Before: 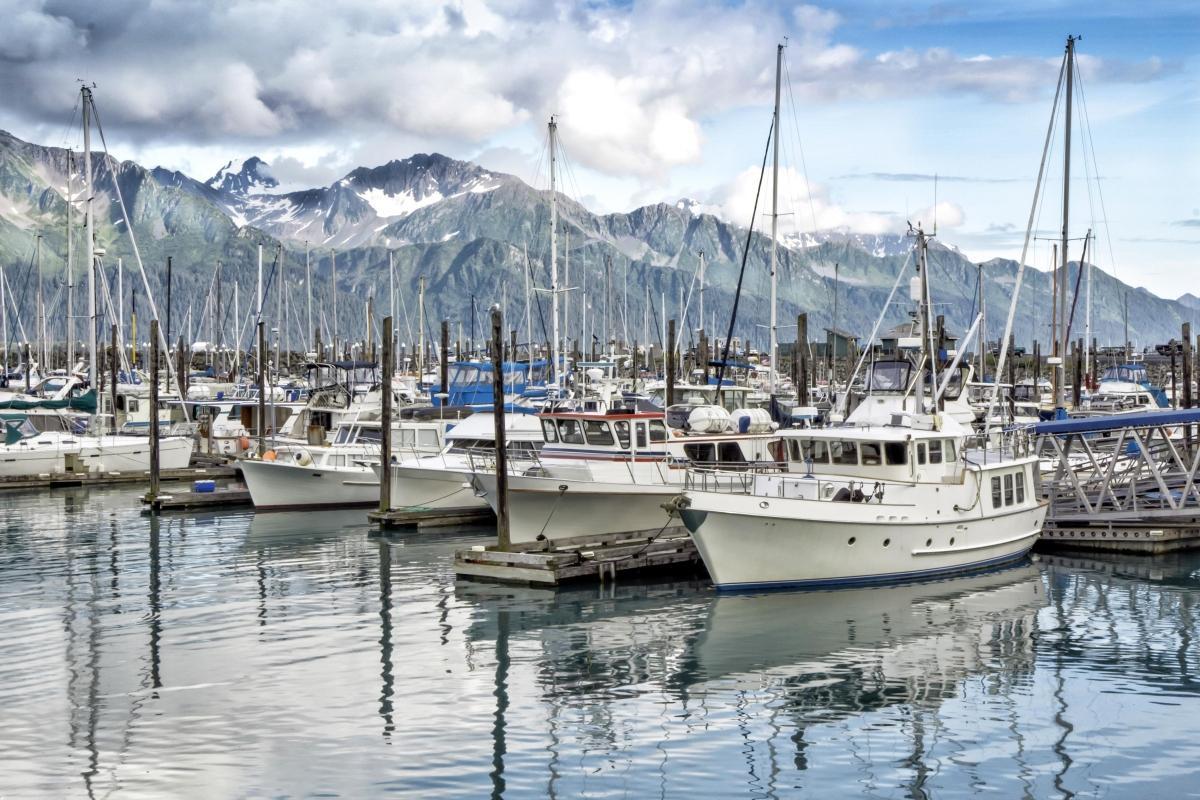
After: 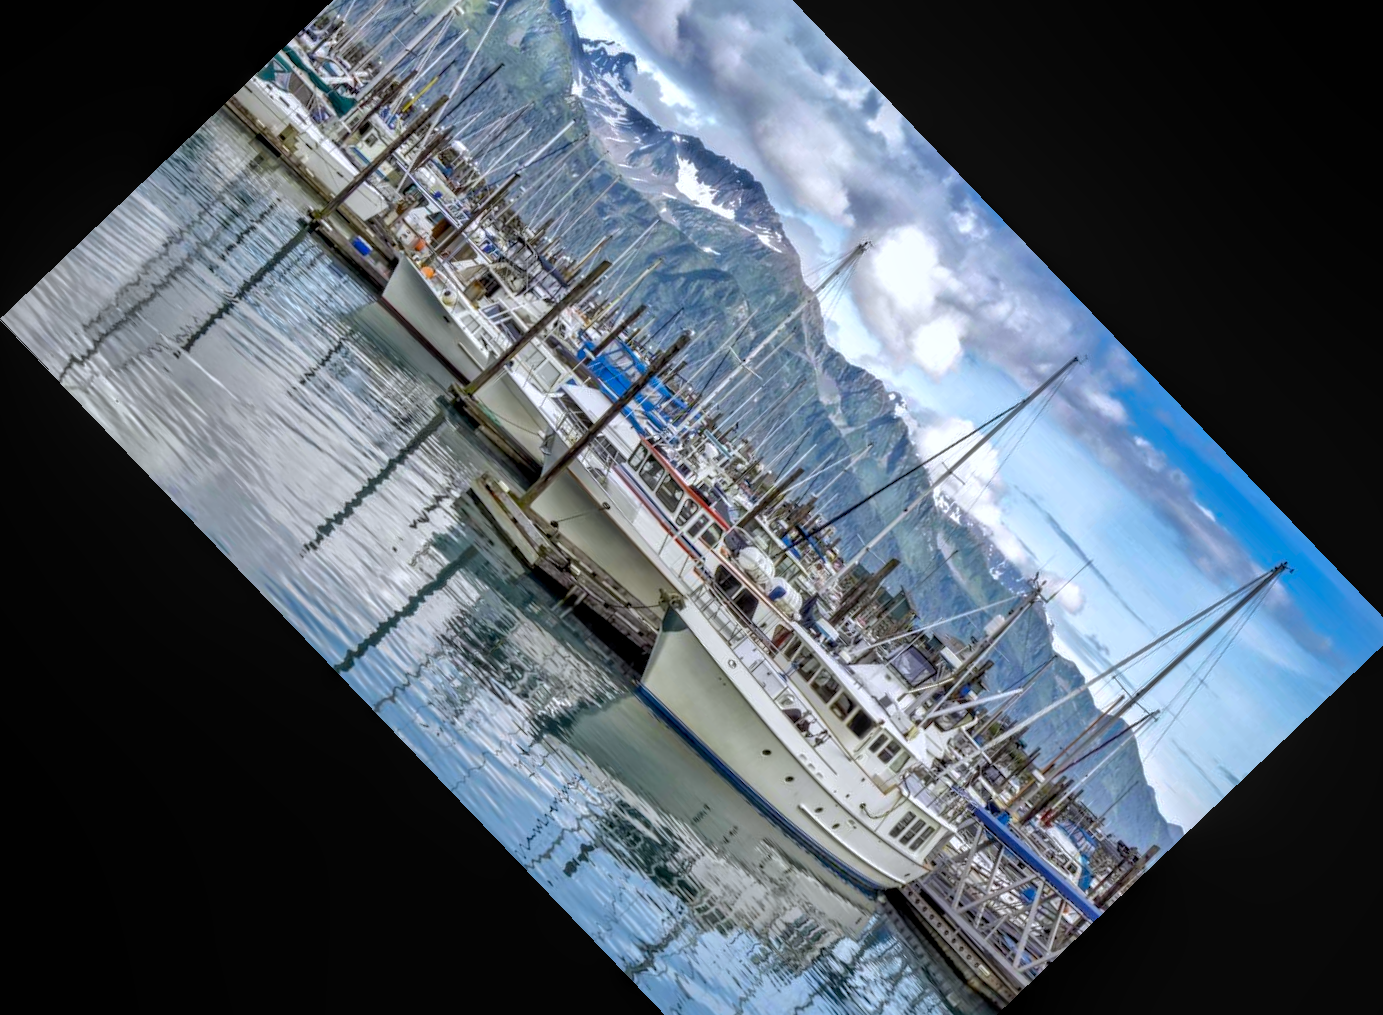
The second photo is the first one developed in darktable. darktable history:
vignetting: fall-off start 92.6%, brightness -0.52, saturation -0.51, center (-0.012, 0)
crop and rotate: angle -46.26°, top 16.234%, right 0.912%, bottom 11.704%
shadows and highlights: shadows 40, highlights -60
rotate and perspective: rotation 0.192°, lens shift (horizontal) -0.015, crop left 0.005, crop right 0.996, crop top 0.006, crop bottom 0.99
local contrast: on, module defaults
white balance: red 0.983, blue 1.036
color balance rgb: perceptual saturation grading › global saturation 30%, global vibrance 20%
